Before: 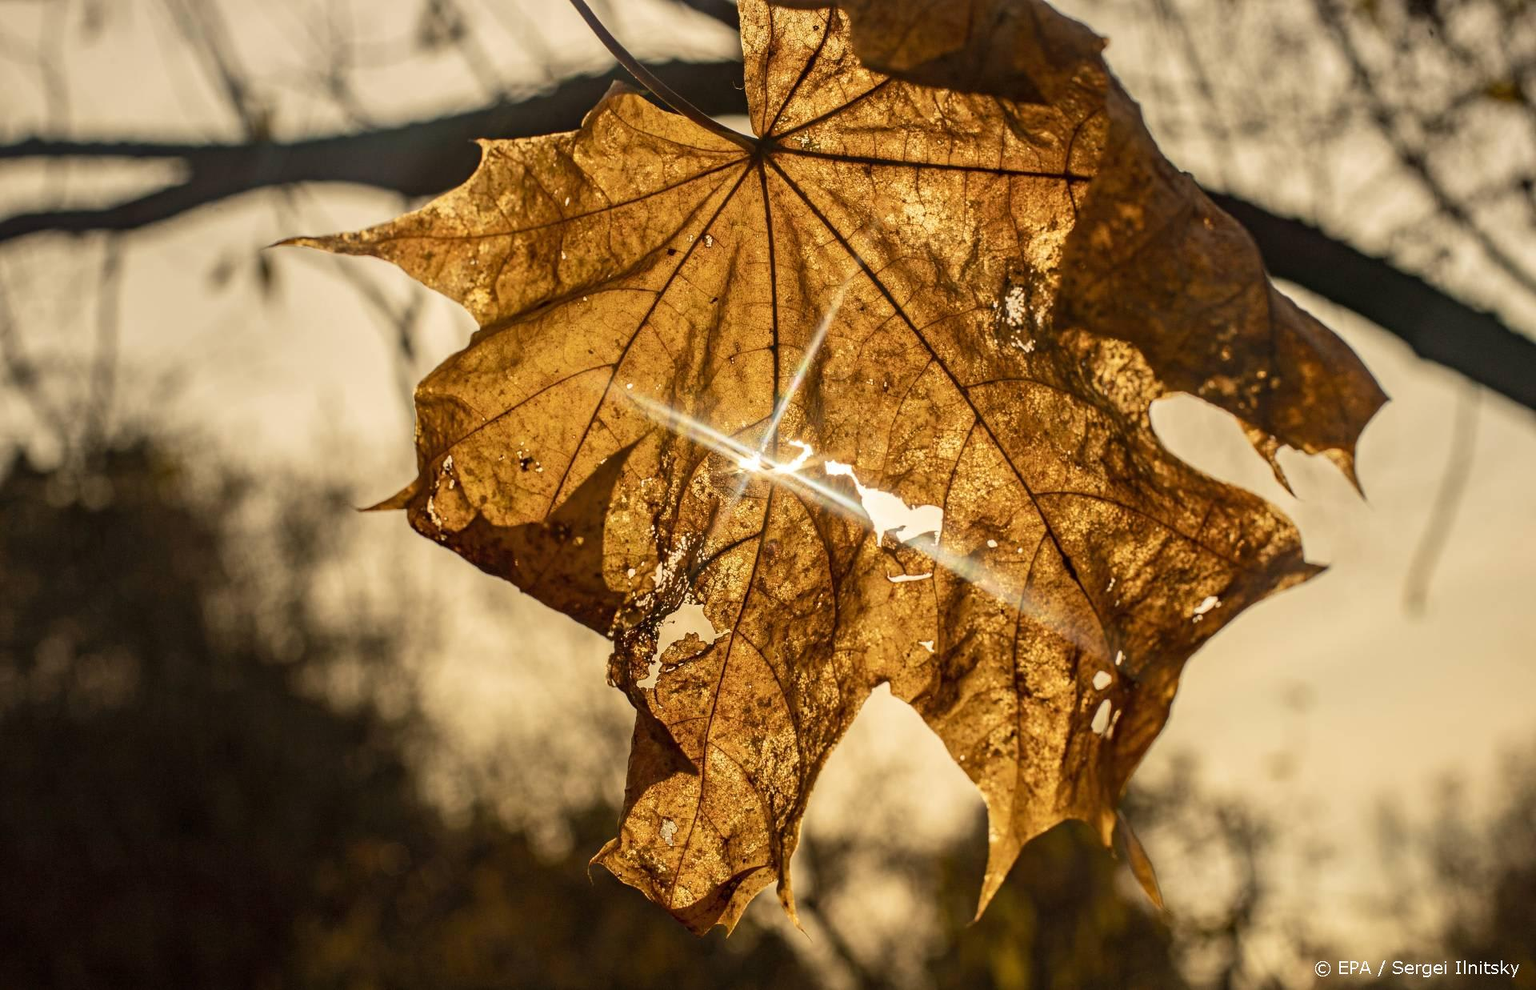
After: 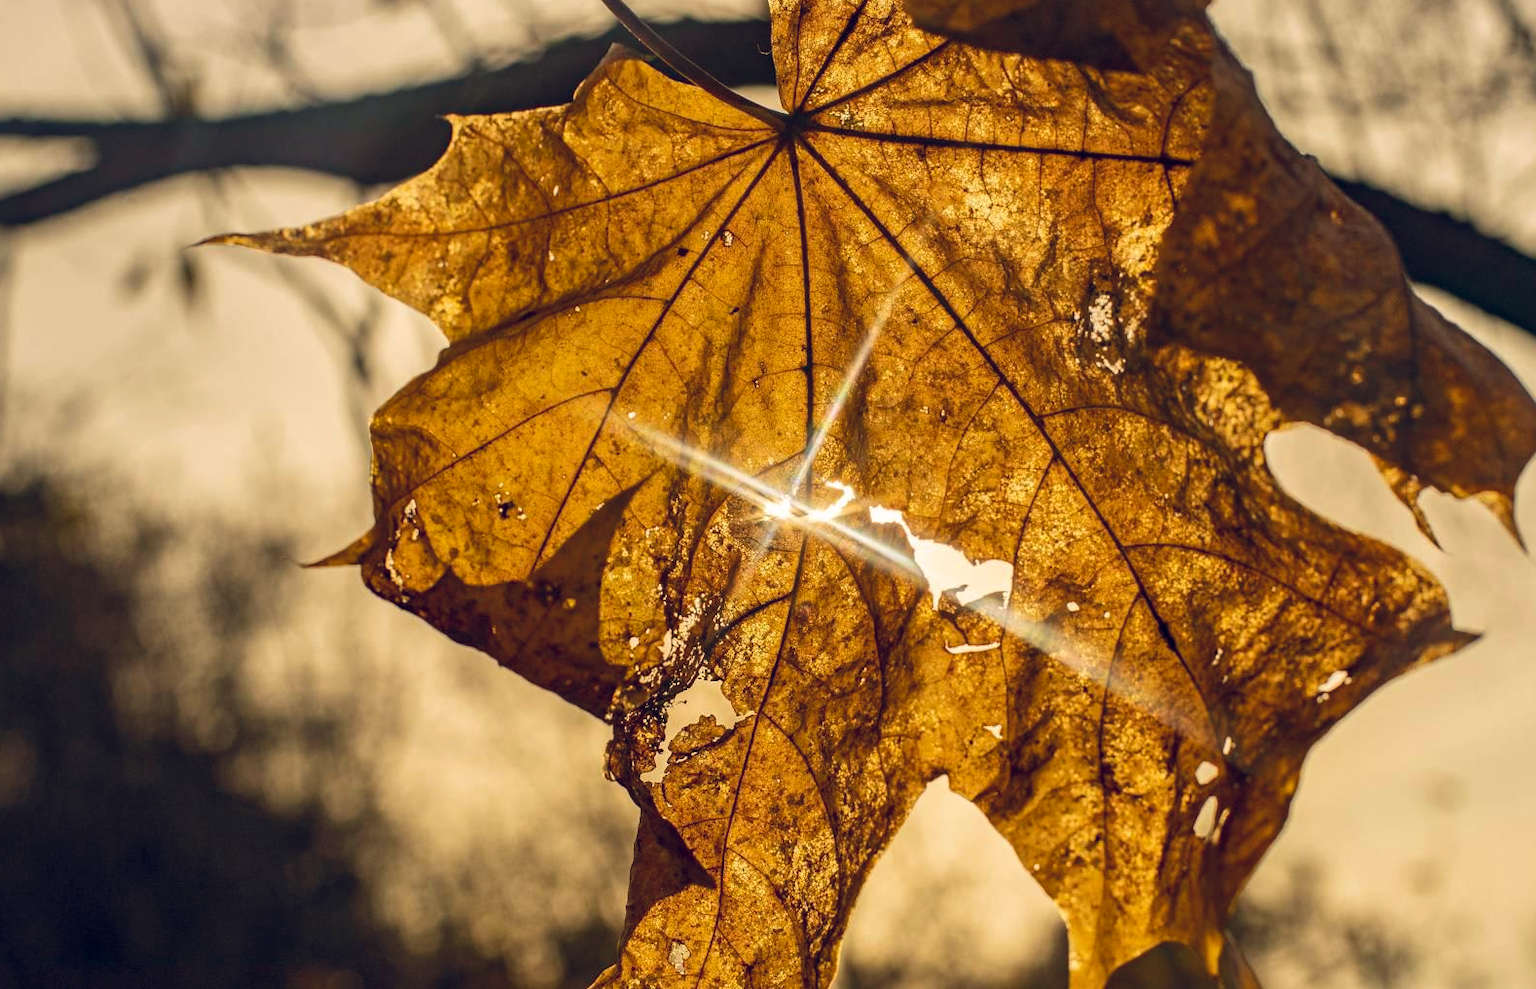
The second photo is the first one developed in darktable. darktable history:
crop and rotate: left 7.196%, top 4.574%, right 10.605%, bottom 13.178%
color balance rgb: shadows lift › hue 87.51°, highlights gain › chroma 0.68%, highlights gain › hue 55.1°, global offset › chroma 0.13%, global offset › hue 253.66°, linear chroma grading › global chroma 0.5%, perceptual saturation grading › global saturation 16.38%
